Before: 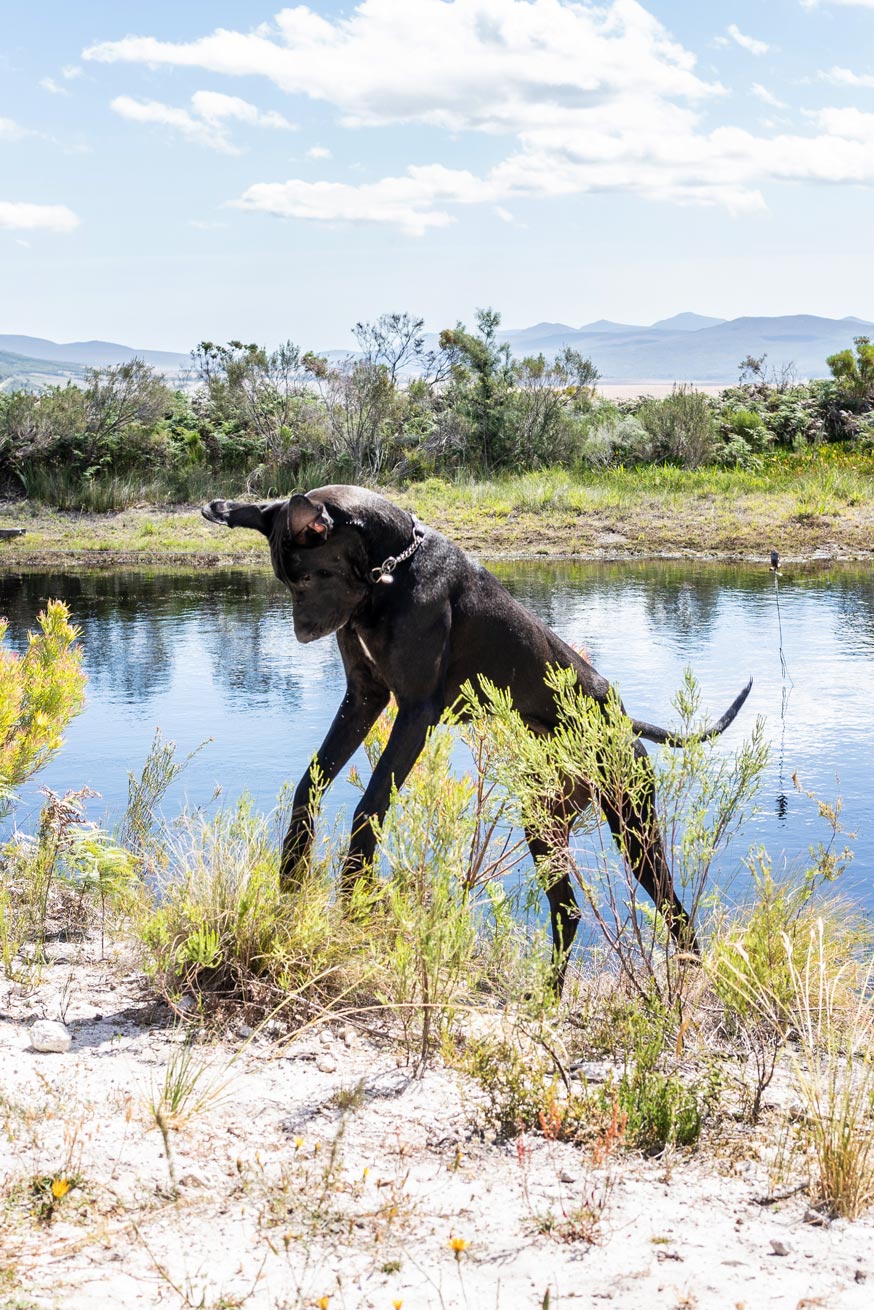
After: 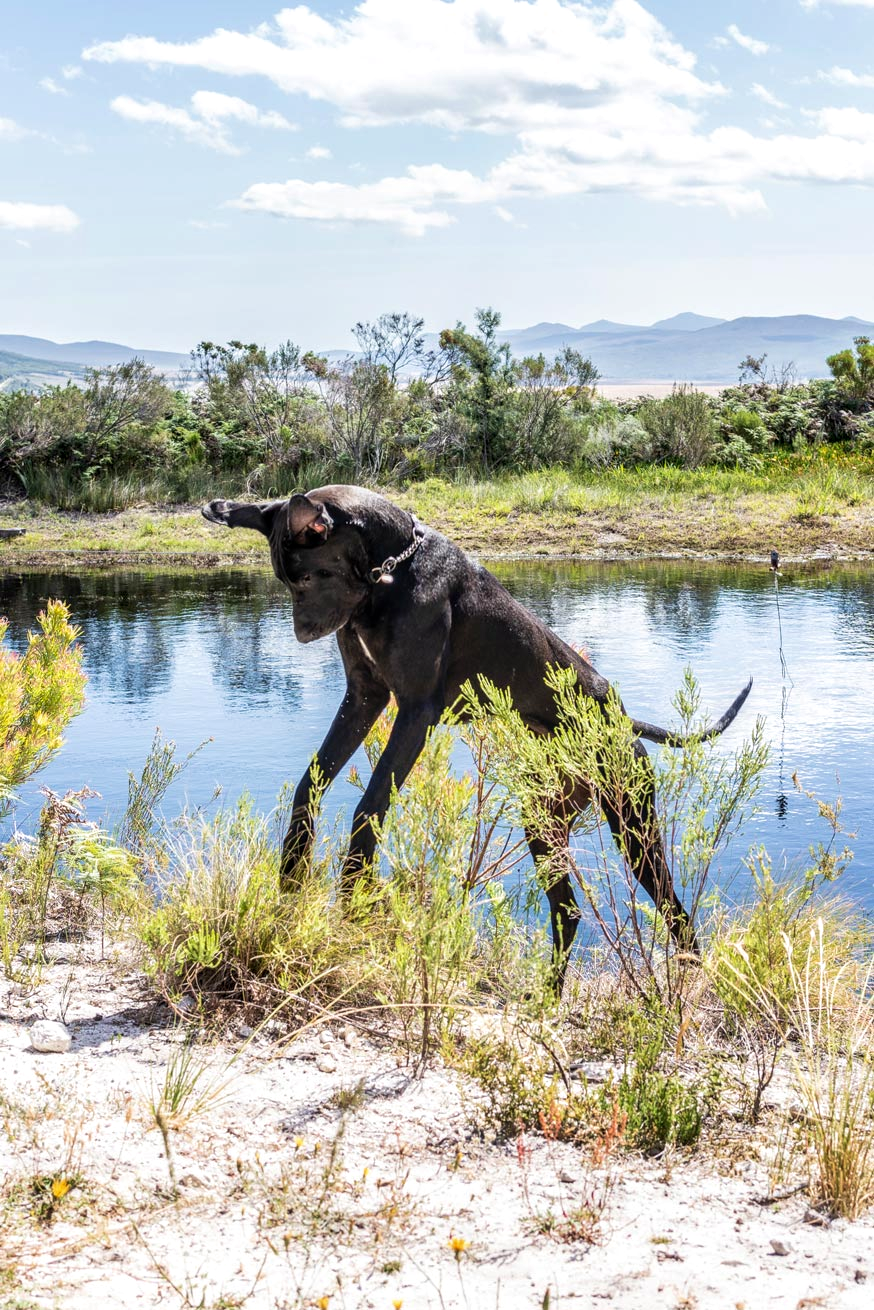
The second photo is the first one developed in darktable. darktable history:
local contrast: on, module defaults
velvia: strength 14.45%
